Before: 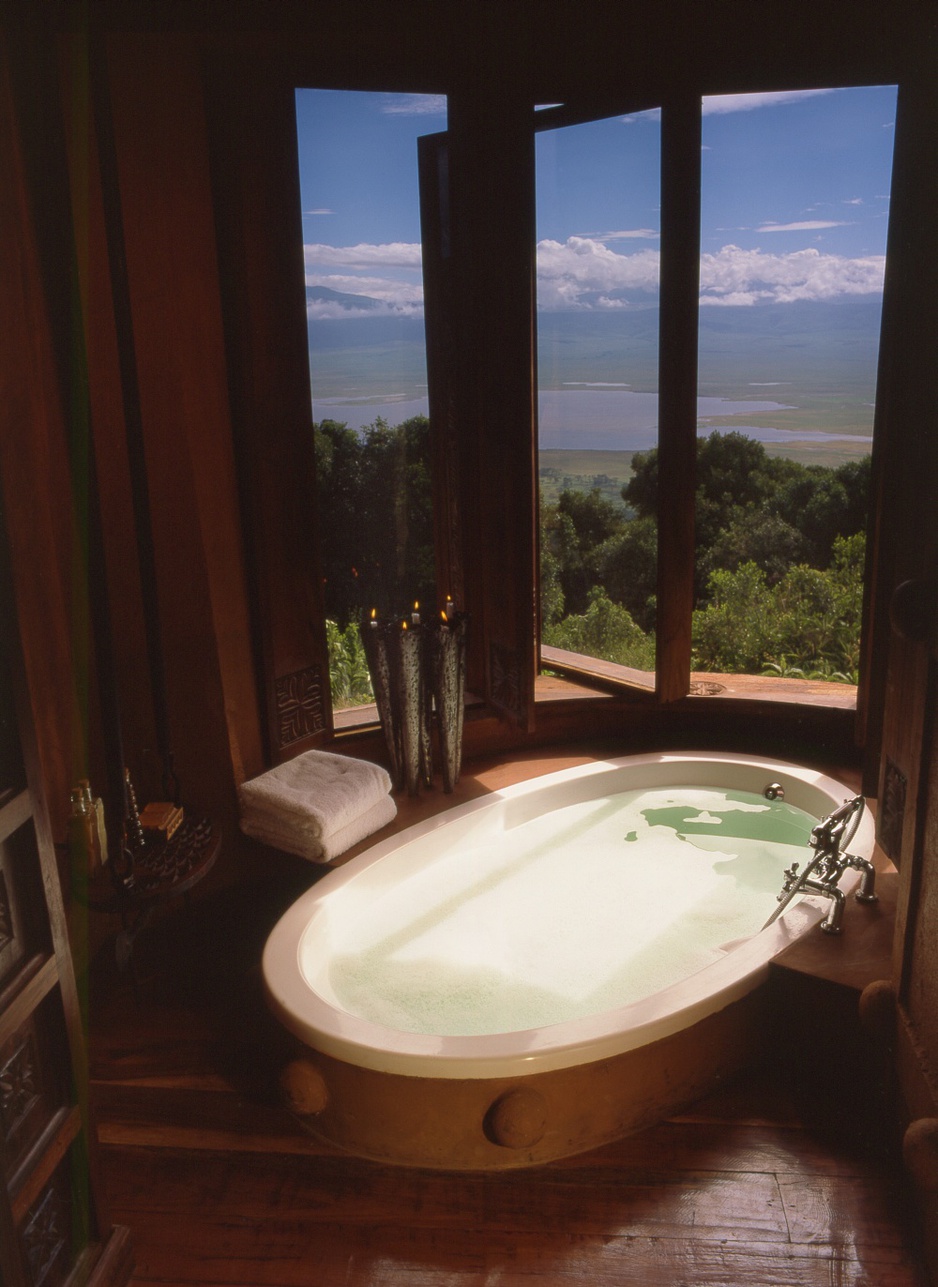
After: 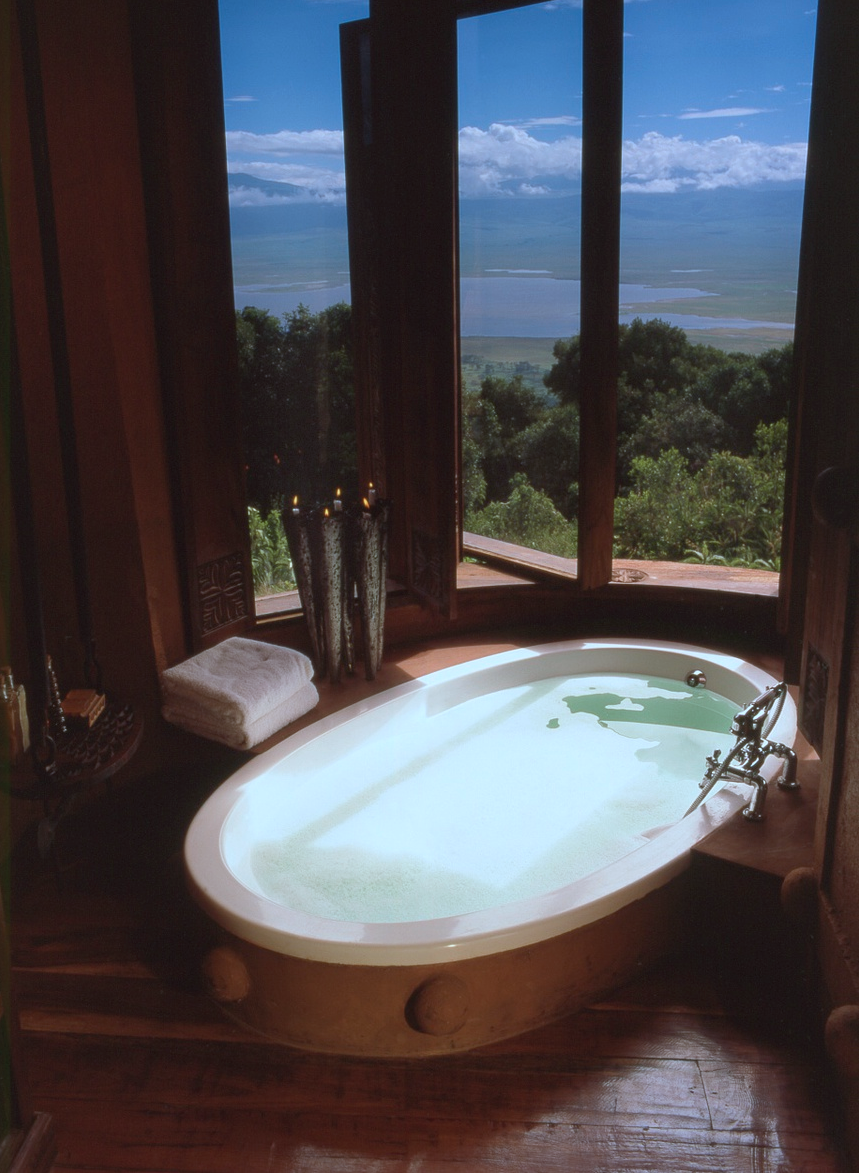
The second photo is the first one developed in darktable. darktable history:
color correction: highlights a* -9.33, highlights b* -23.83
crop and rotate: left 8.332%, top 8.808%
